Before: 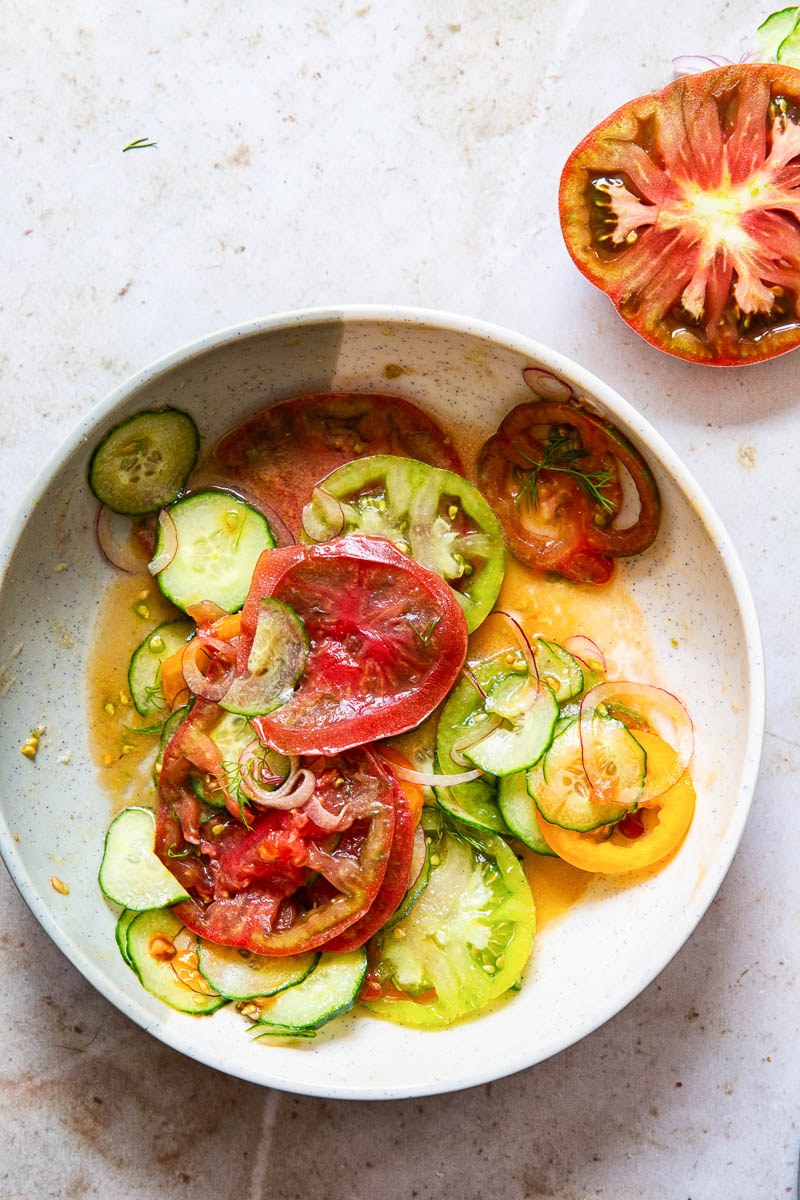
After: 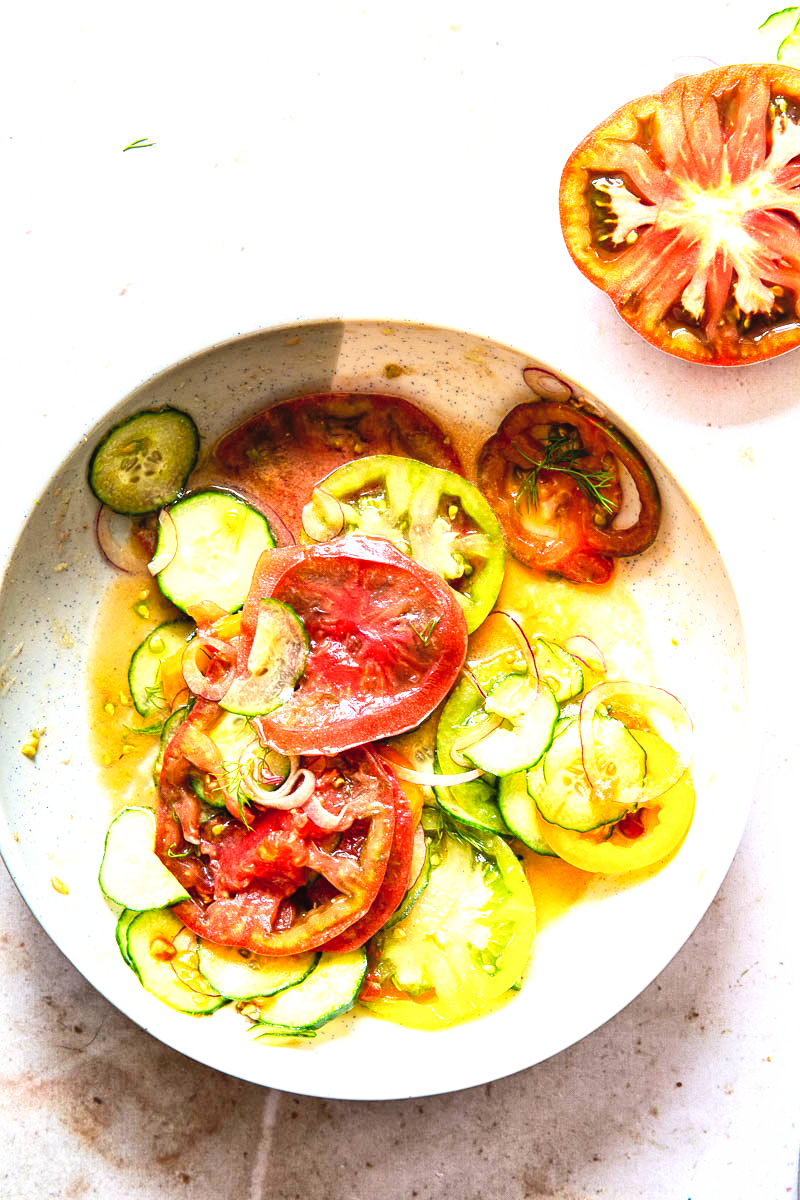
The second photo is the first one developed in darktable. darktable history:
contrast brightness saturation: contrast 0.141, brightness 0.226
tone curve: curves: ch0 [(0, 0) (0.003, 0.002) (0.011, 0.006) (0.025, 0.014) (0.044, 0.025) (0.069, 0.039) (0.1, 0.056) (0.136, 0.082) (0.177, 0.116) (0.224, 0.163) (0.277, 0.233) (0.335, 0.311) (0.399, 0.396) (0.468, 0.488) (0.543, 0.588) (0.623, 0.695) (0.709, 0.809) (0.801, 0.912) (0.898, 0.997) (1, 1)], preserve colors none
